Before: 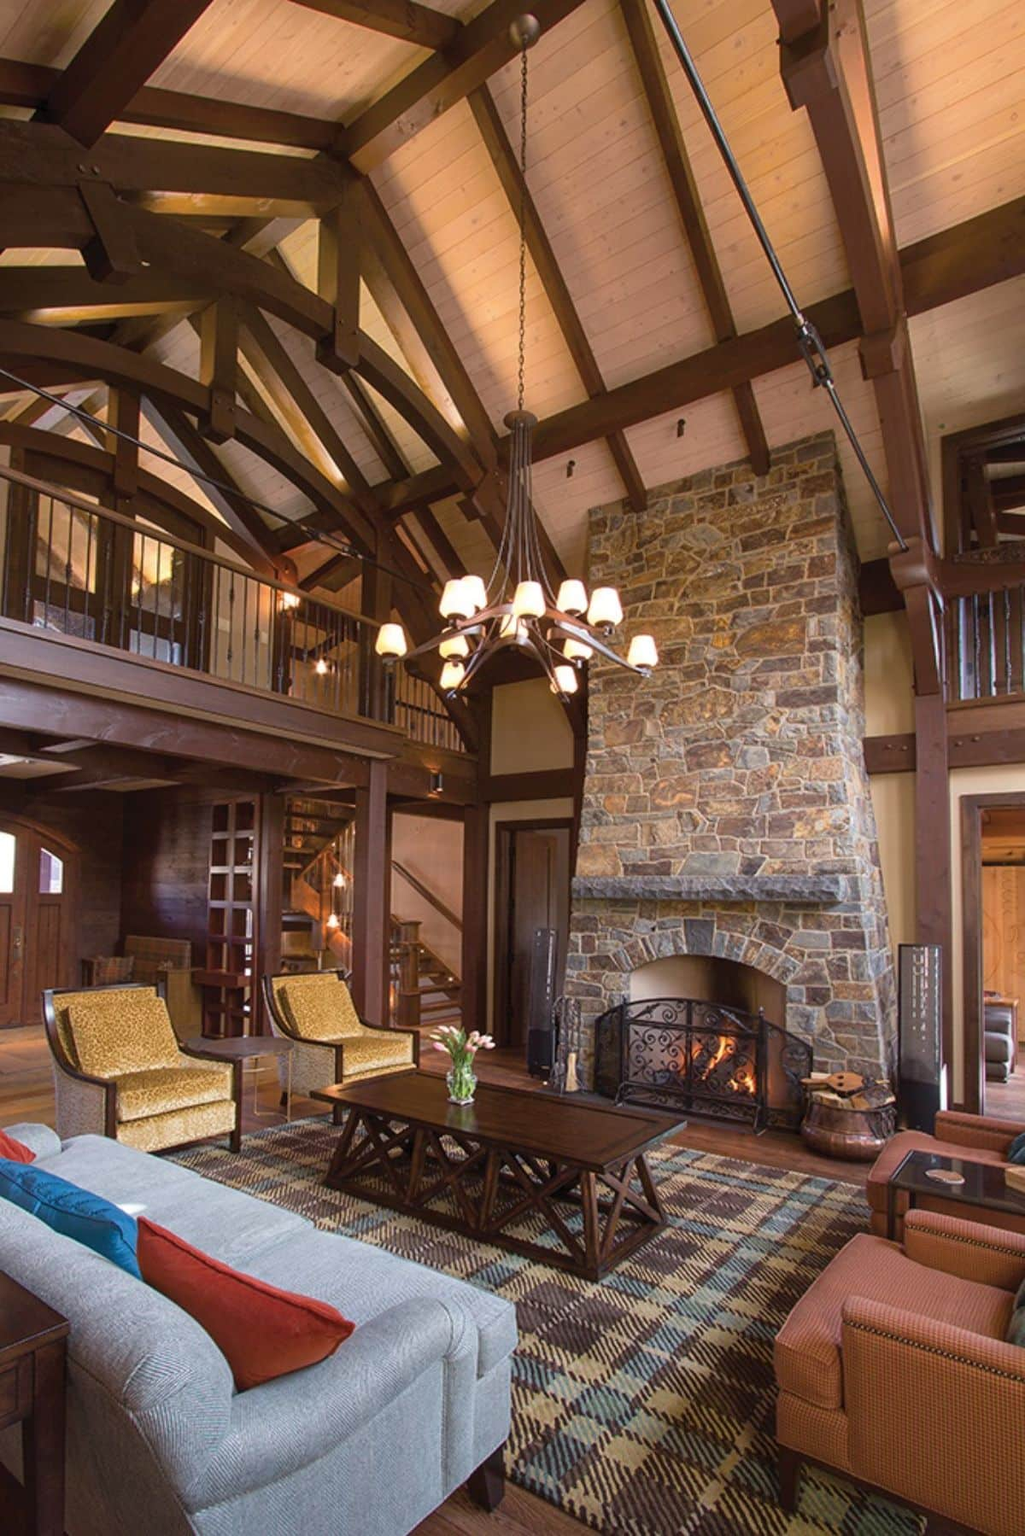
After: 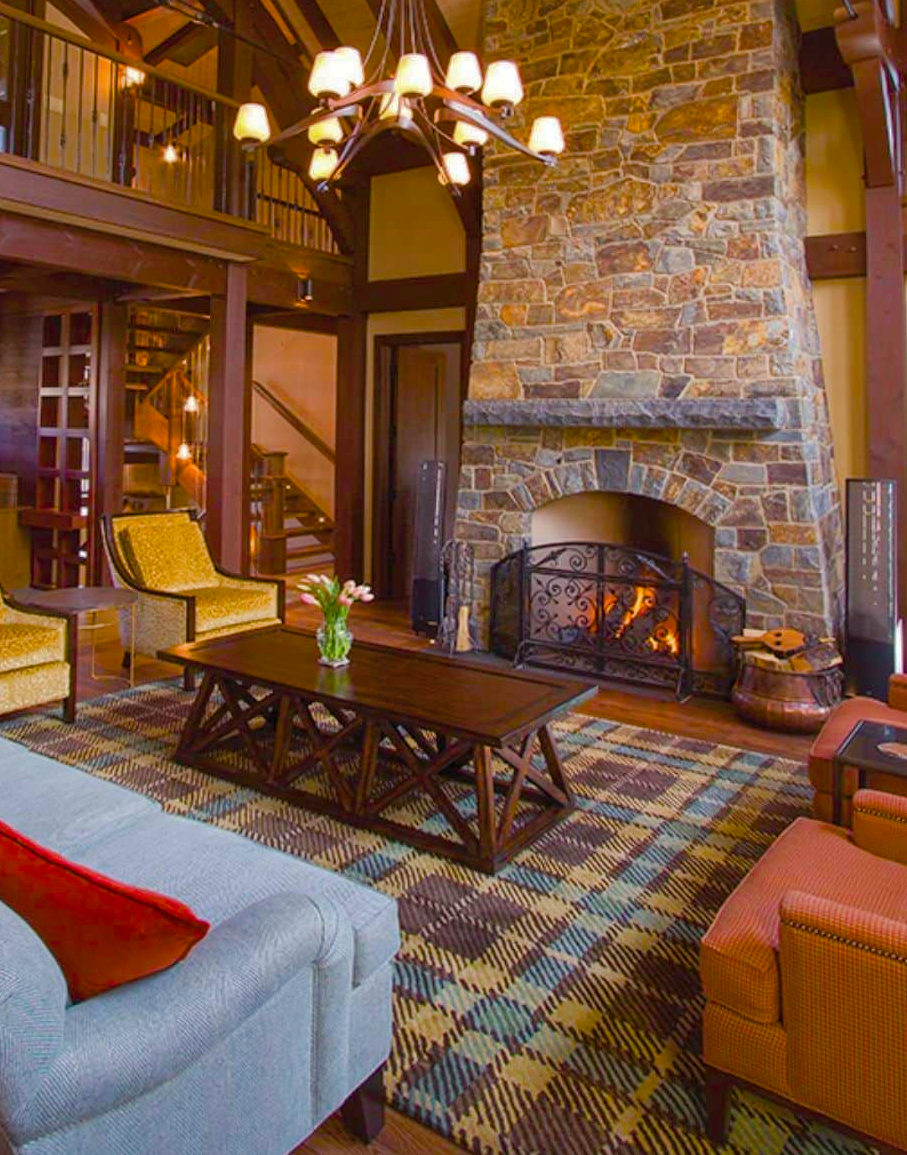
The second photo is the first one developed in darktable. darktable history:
color balance rgb: shadows lift › chroma 2.052%, shadows lift › hue 248.98°, linear chroma grading › global chroma 8.802%, perceptual saturation grading › global saturation 39.462%, perceptual saturation grading › highlights -25.115%, perceptual saturation grading › mid-tones 35.058%, perceptual saturation grading › shadows 35.049%, global vibrance 10.001%
crop and rotate: left 17.196%, top 34.87%, right 7.211%, bottom 0.923%
shadows and highlights: shadows 39.32, highlights -60.03
